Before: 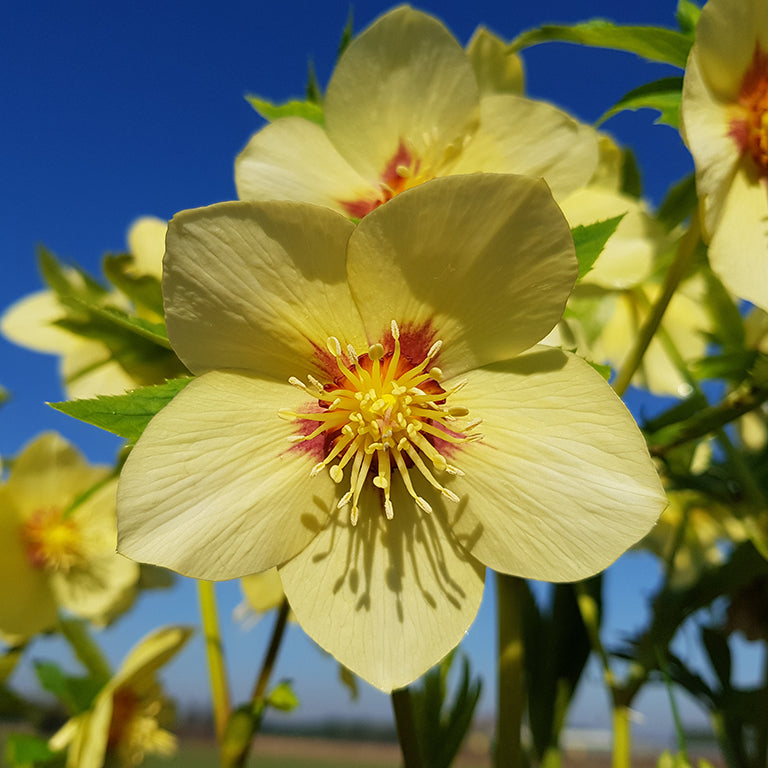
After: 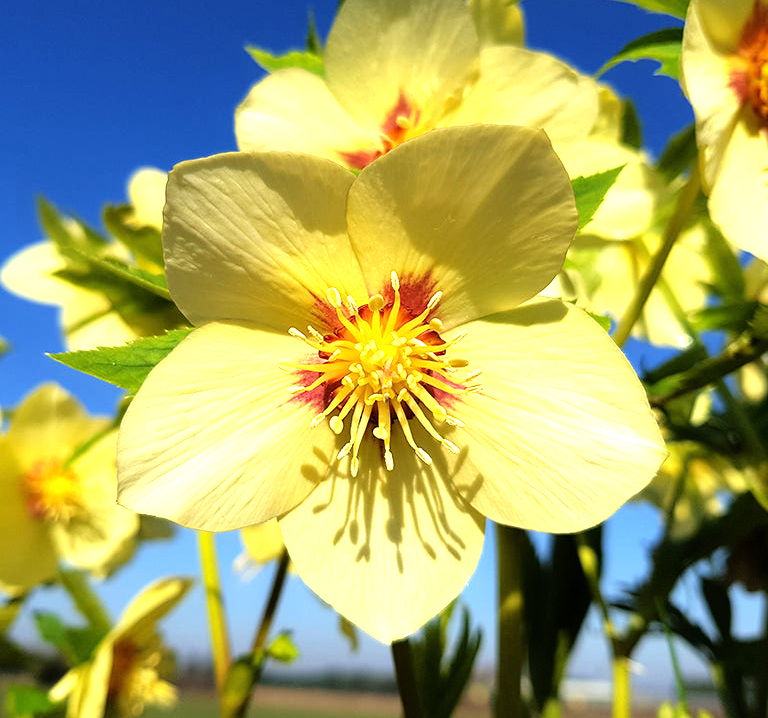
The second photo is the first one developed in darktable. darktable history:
tone equalizer: -8 EV -1.12 EV, -7 EV -0.989 EV, -6 EV -0.835 EV, -5 EV -0.611 EV, -3 EV 0.57 EV, -2 EV 0.893 EV, -1 EV 0.999 EV, +0 EV 1.05 EV
crop and rotate: top 6.456%
